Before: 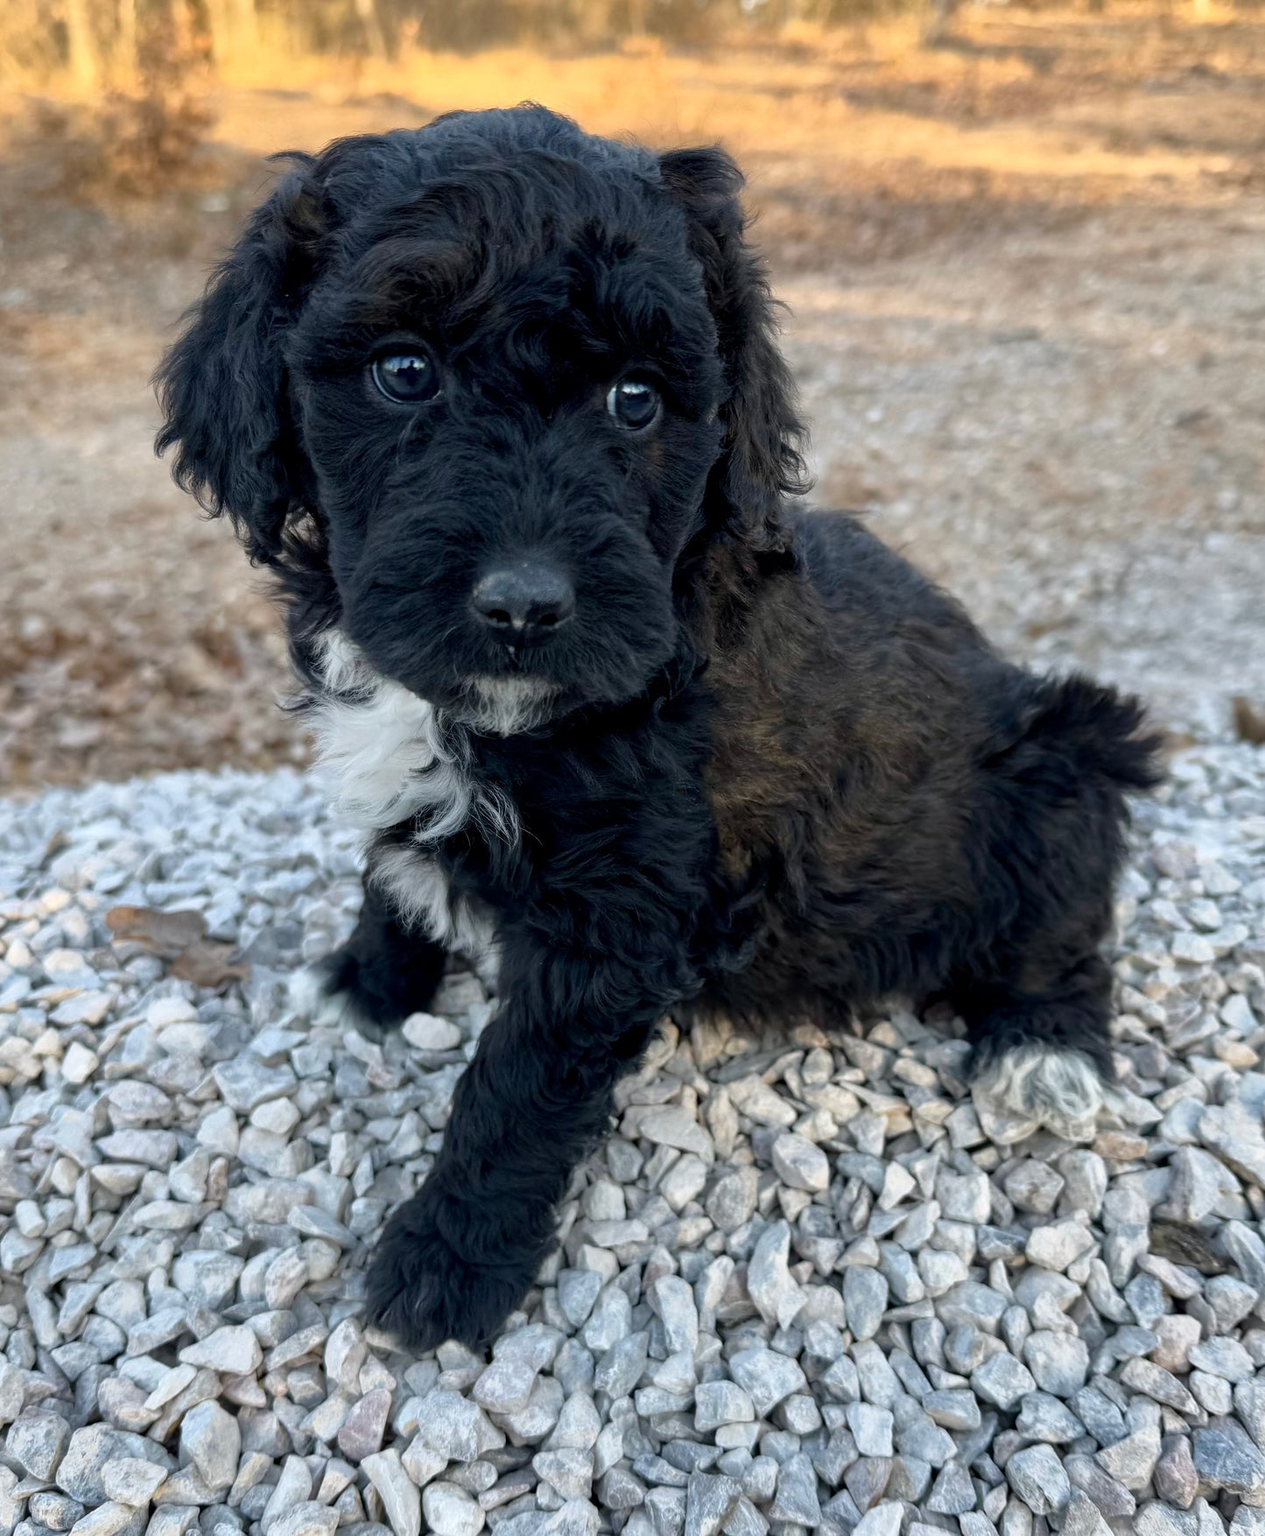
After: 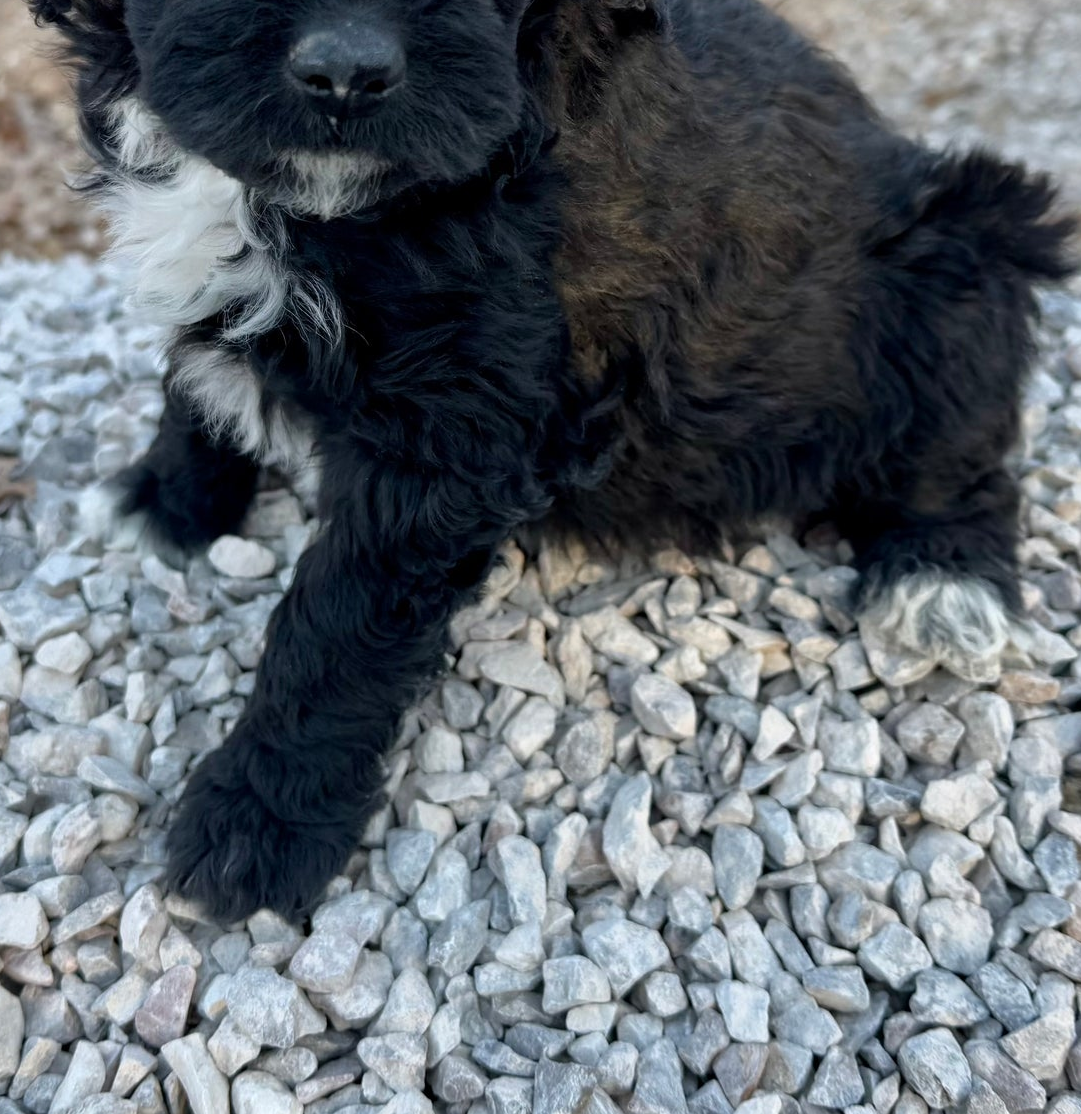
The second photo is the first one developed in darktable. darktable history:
crop and rotate: left 17.413%, top 35.422%, right 7.73%, bottom 1.044%
